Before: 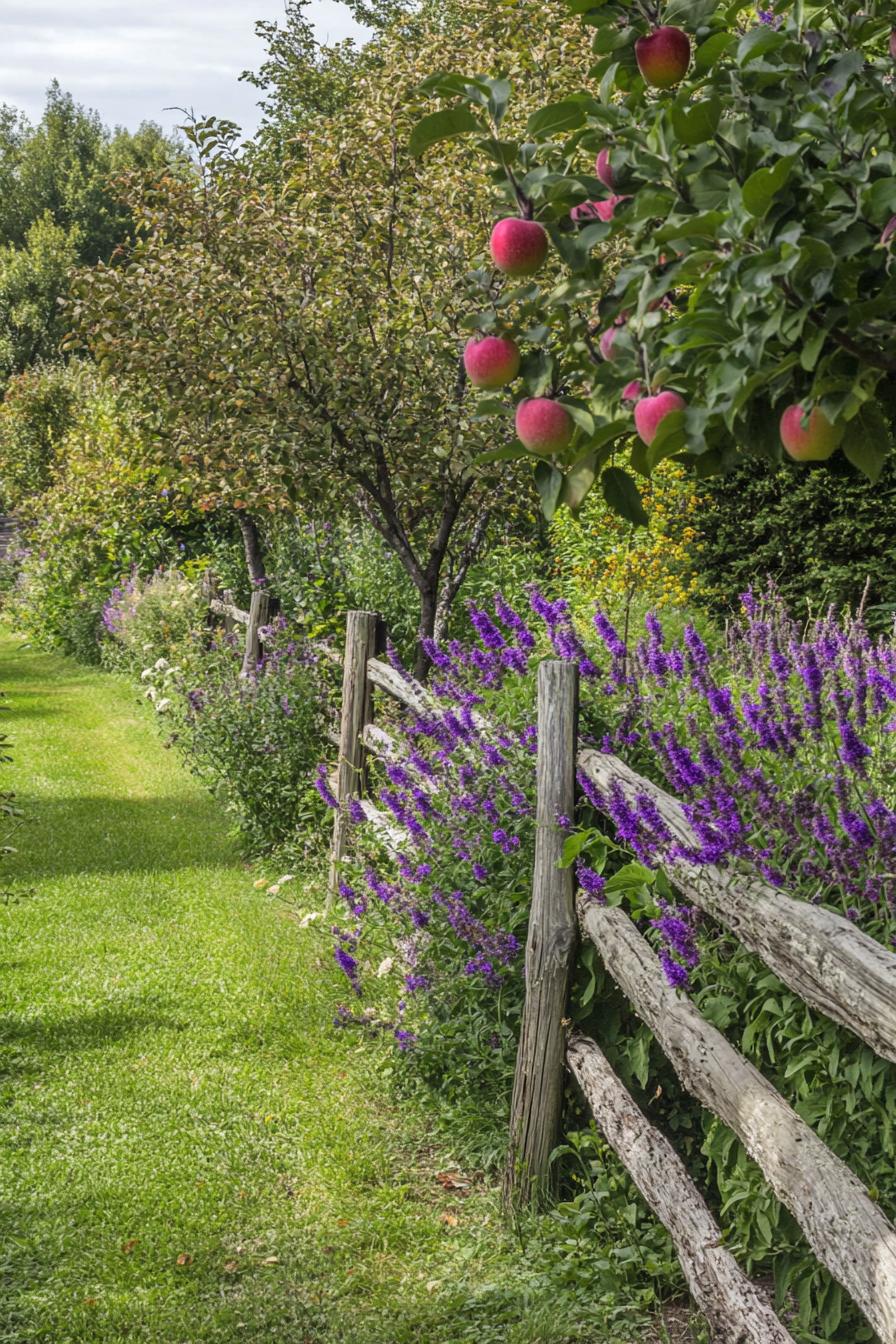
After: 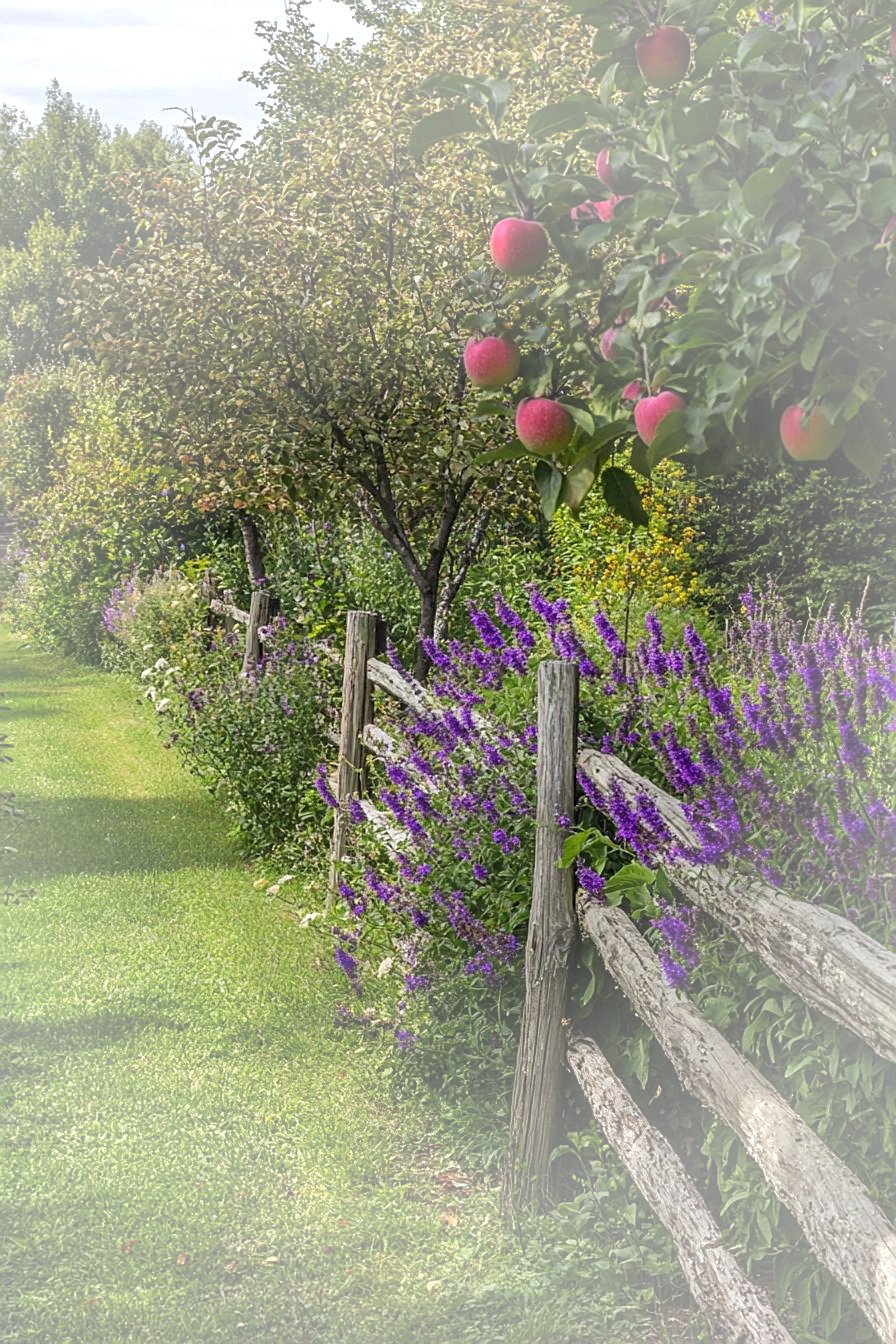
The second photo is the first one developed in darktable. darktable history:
sharpen: amount 0.497
vignetting: fall-off start 39.36%, fall-off radius 40.58%, brightness 0.281, saturation 0.003
shadows and highlights: on, module defaults
